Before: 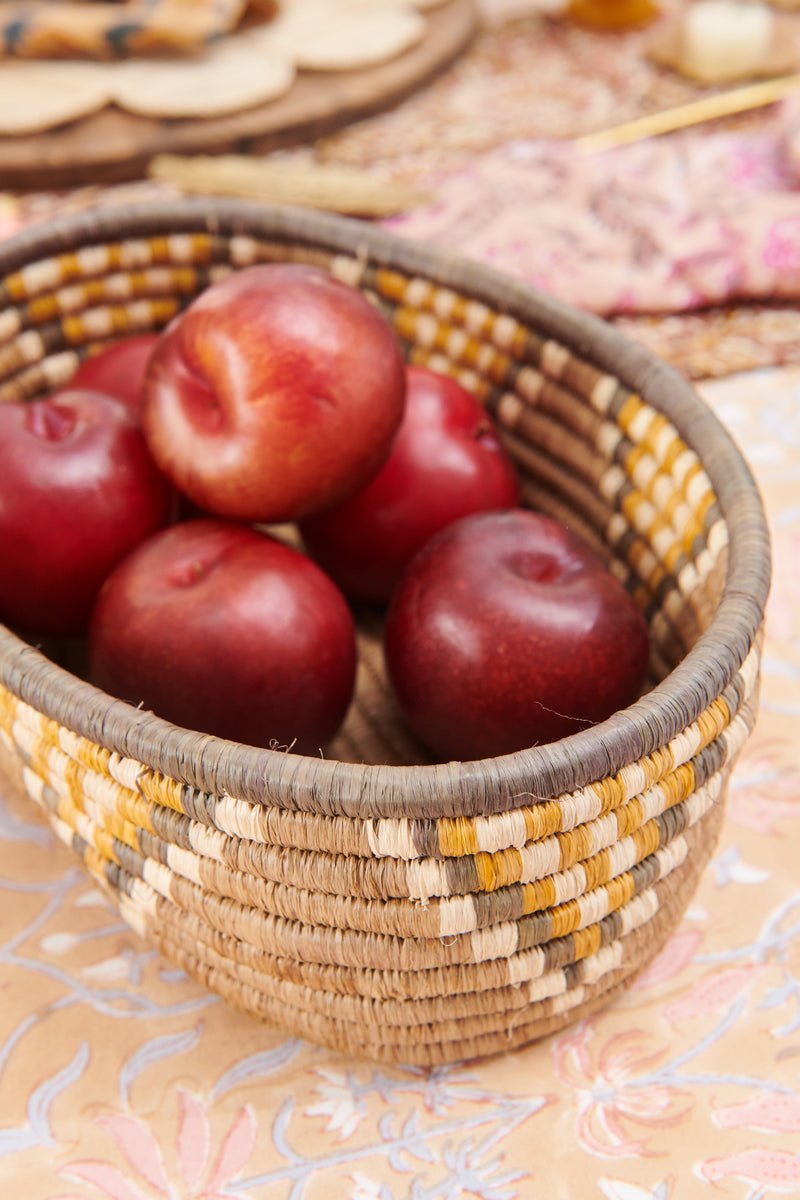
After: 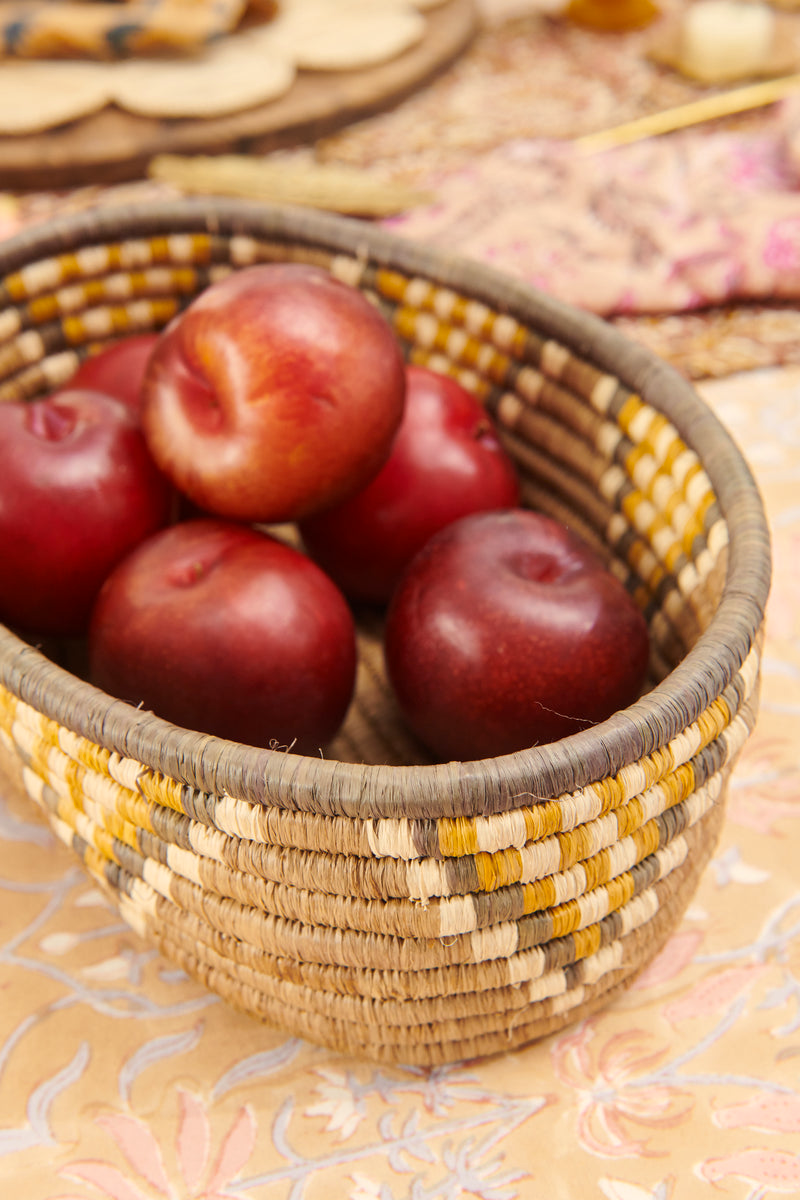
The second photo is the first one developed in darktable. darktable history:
color correction: highlights a* 1.39, highlights b* 17.83
white balance: red 0.984, blue 1.059
